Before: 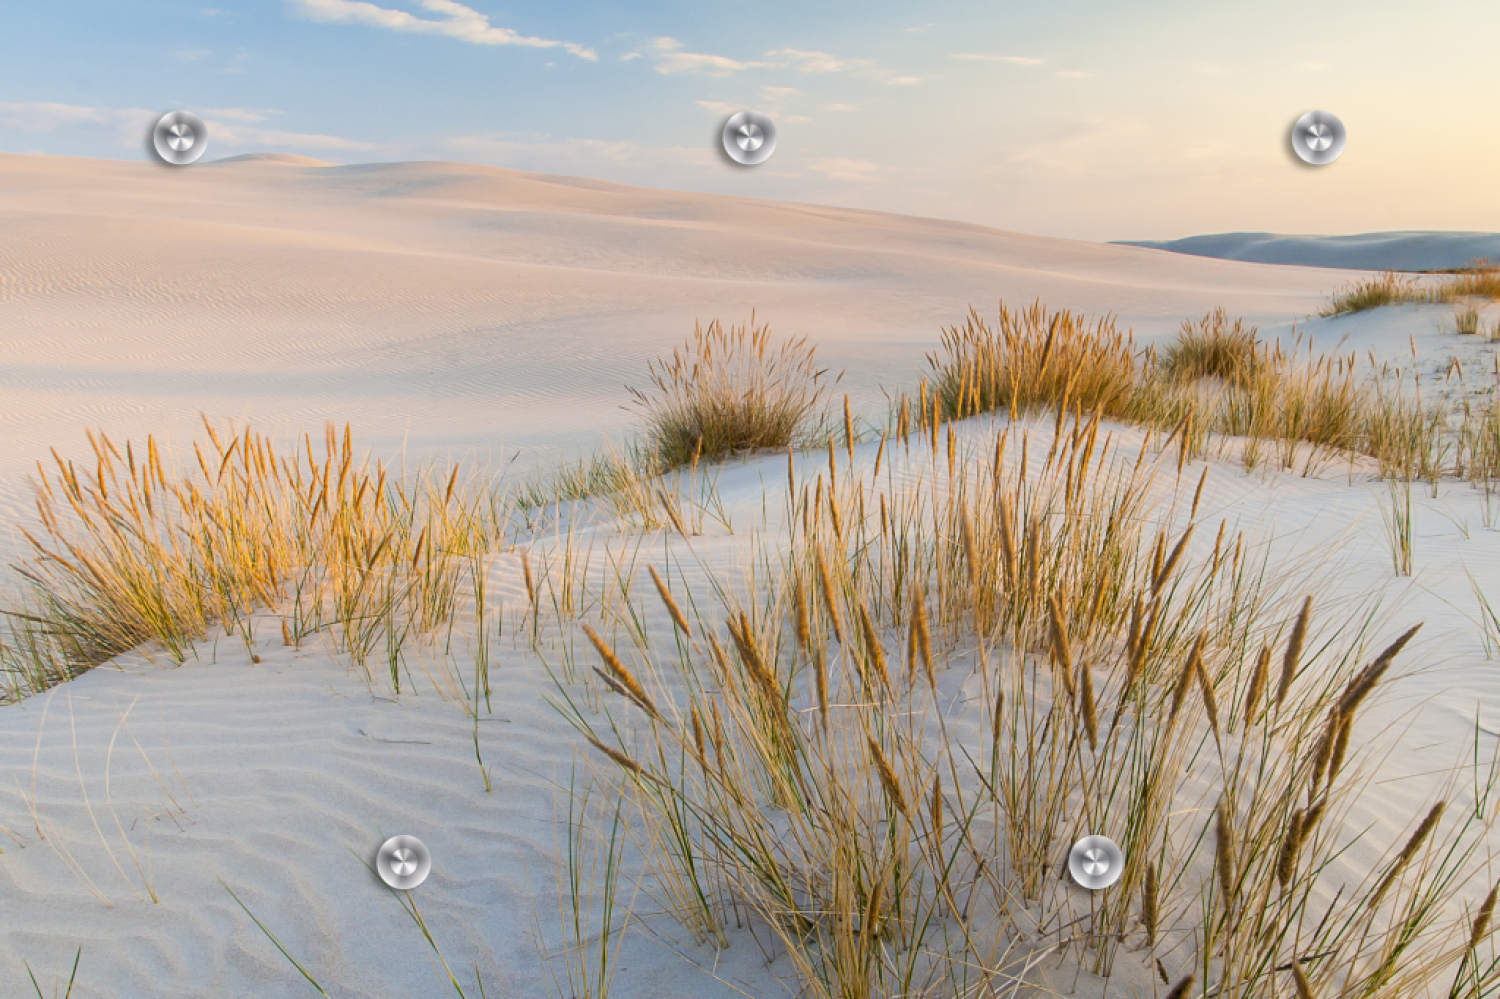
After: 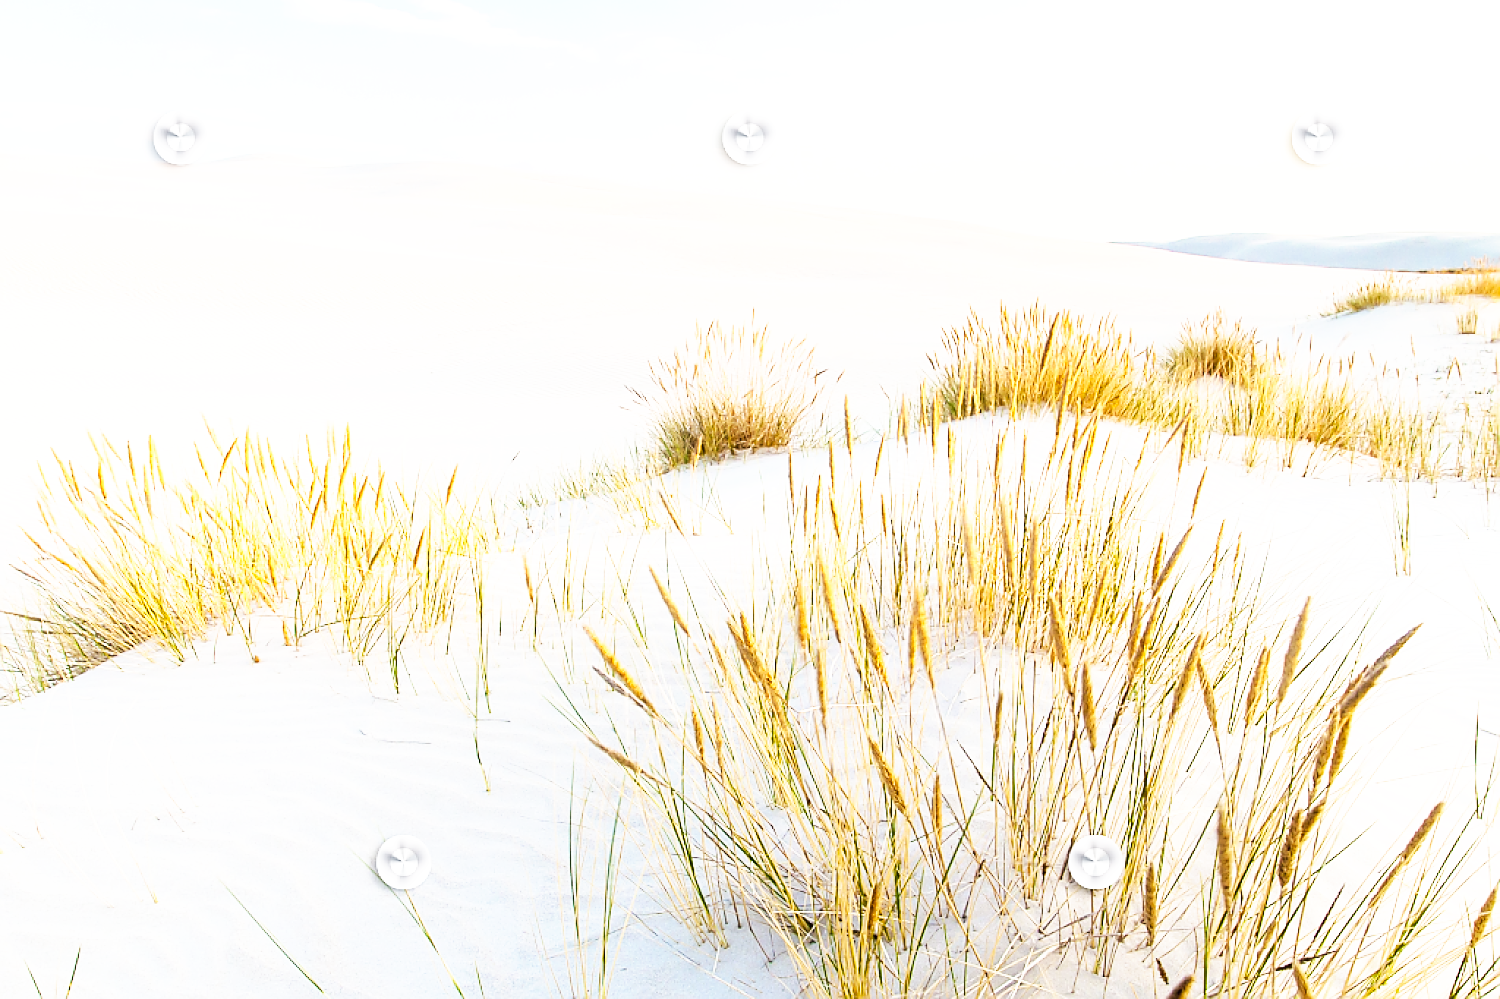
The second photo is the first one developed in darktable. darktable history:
contrast equalizer: octaves 7, y [[0.6 ×6], [0.55 ×6], [0 ×6], [0 ×6], [0 ×6]], mix -0.281
sharpen: radius 1.347, amount 1.266, threshold 0.701
base curve: curves: ch0 [(0, 0) (0.007, 0.004) (0.027, 0.03) (0.046, 0.07) (0.207, 0.54) (0.442, 0.872) (0.673, 0.972) (1, 1)], preserve colors none
exposure: exposure 0.775 EV, compensate highlight preservation false
